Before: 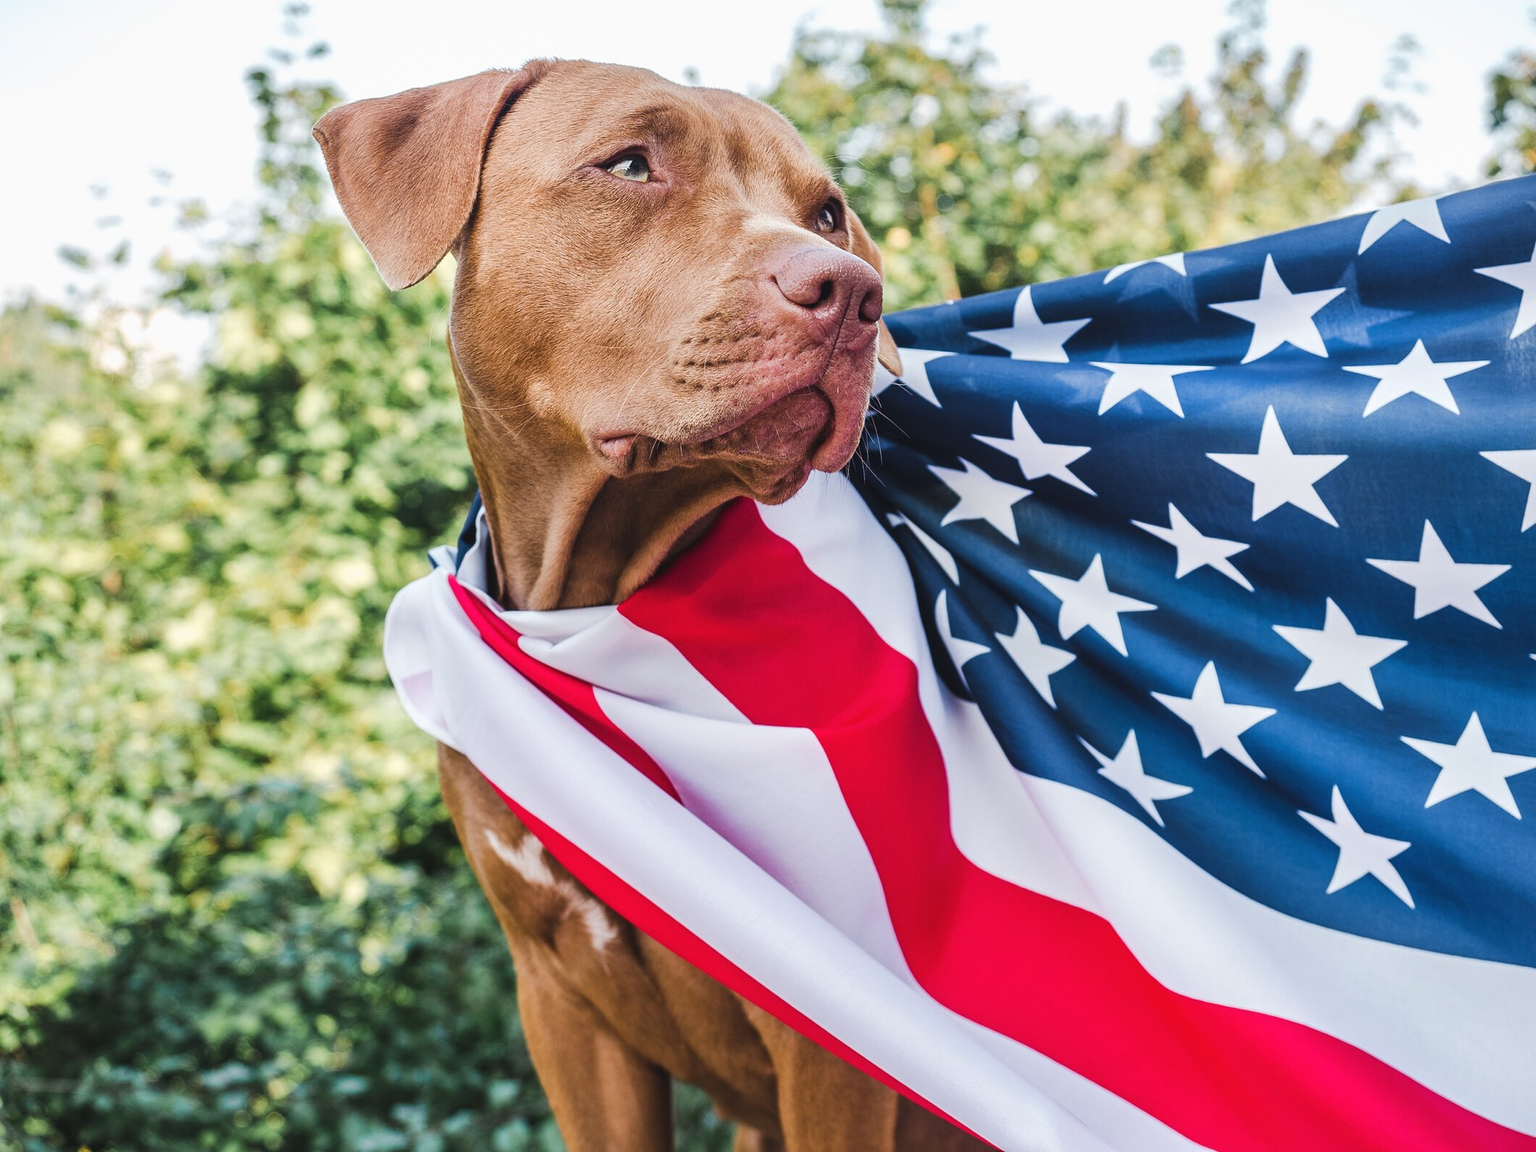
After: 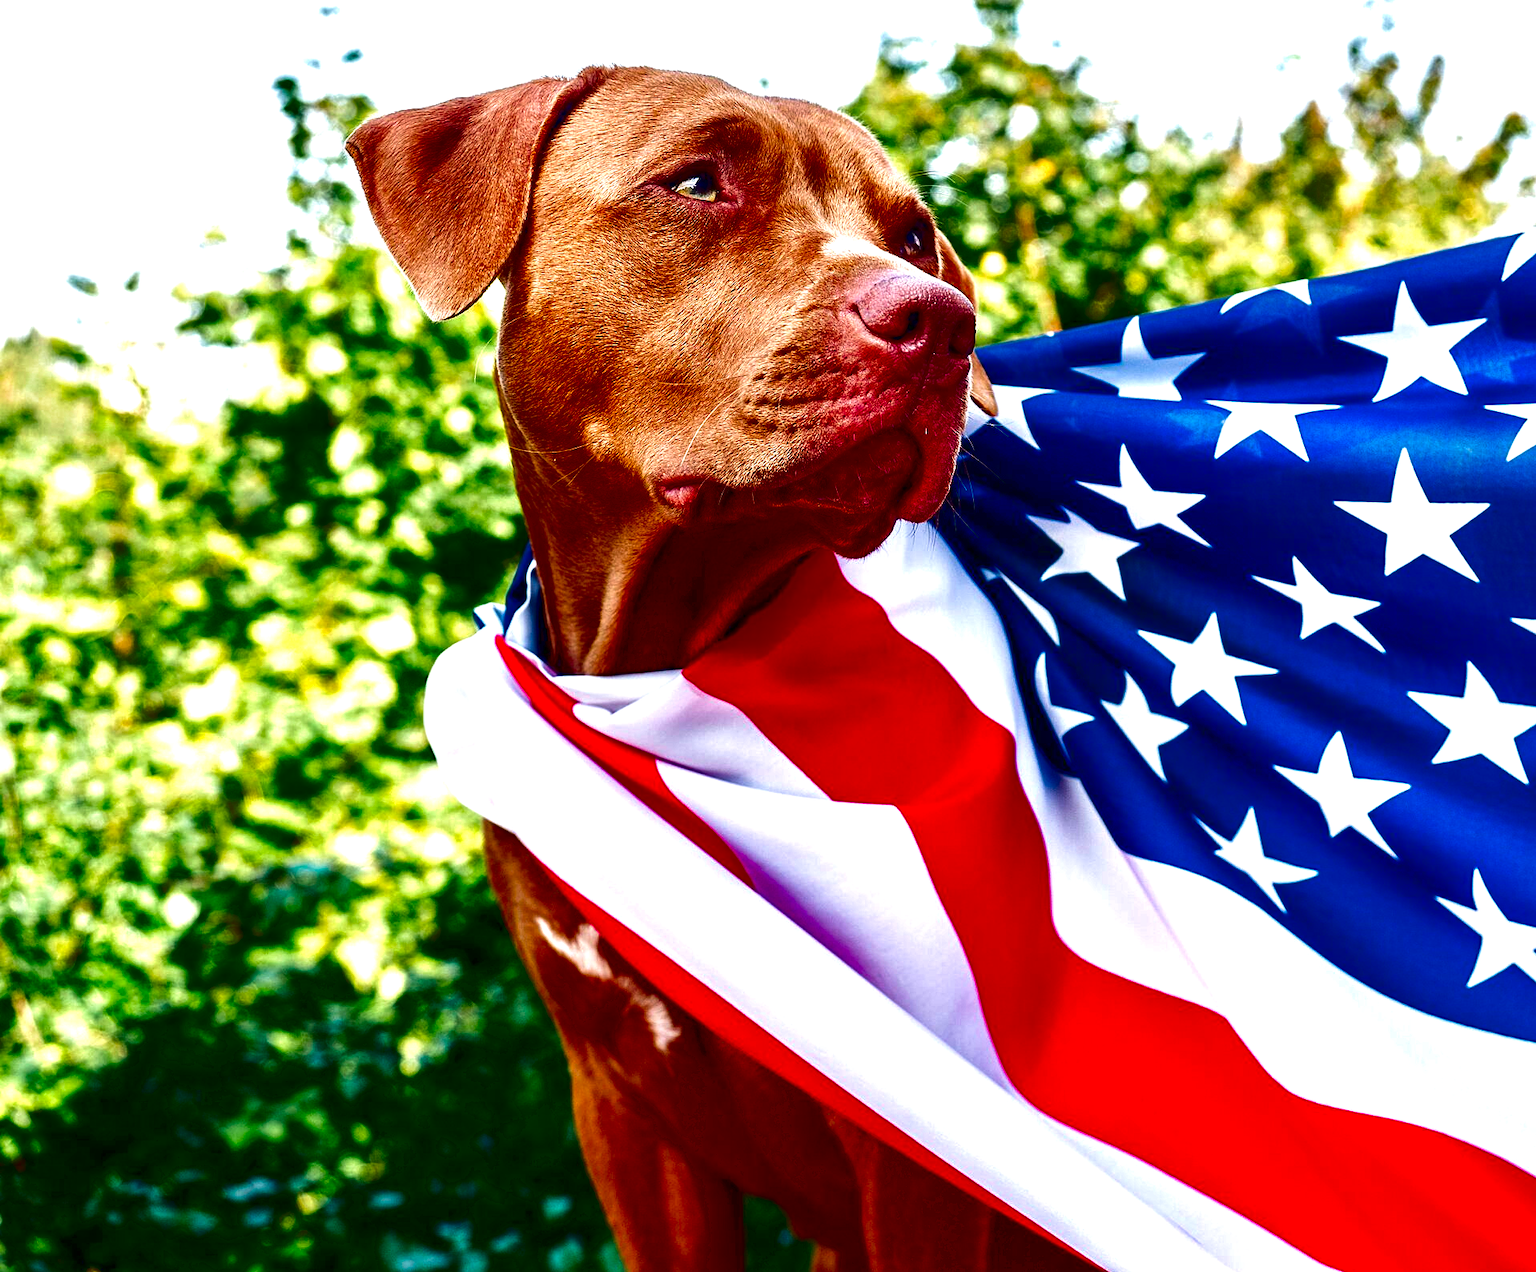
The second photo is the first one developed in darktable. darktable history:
exposure: black level correction 0.012, exposure 0.7 EV, compensate exposure bias true, compensate highlight preservation false
contrast brightness saturation: brightness -1, saturation 1
crop: right 9.509%, bottom 0.031%
velvia: on, module defaults
